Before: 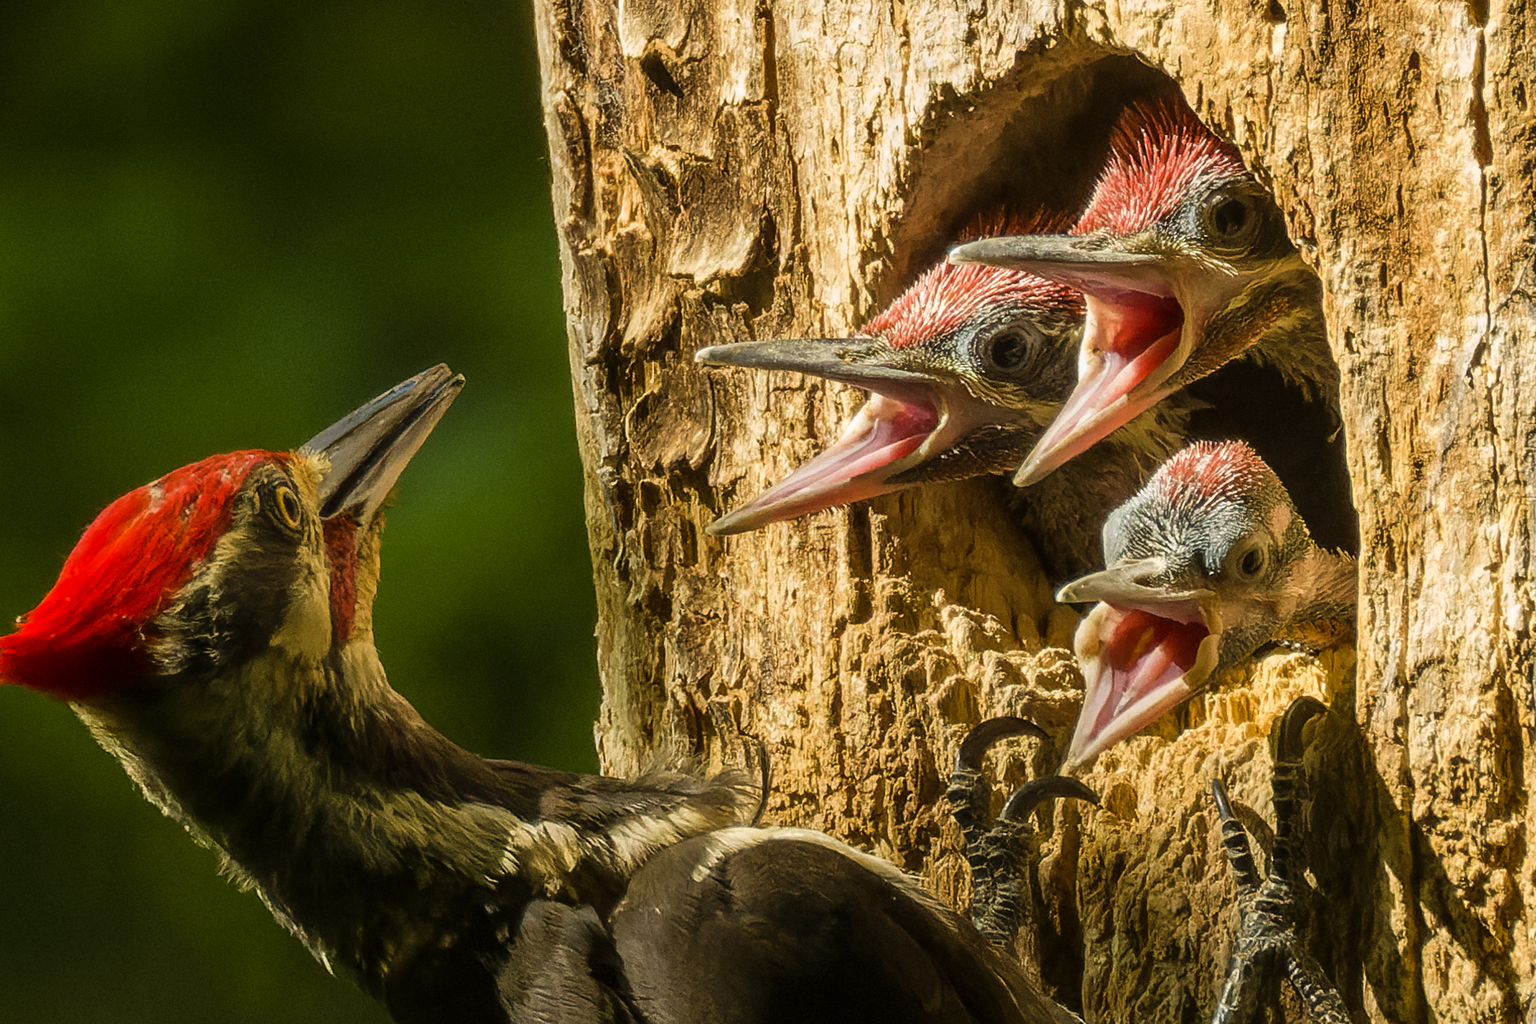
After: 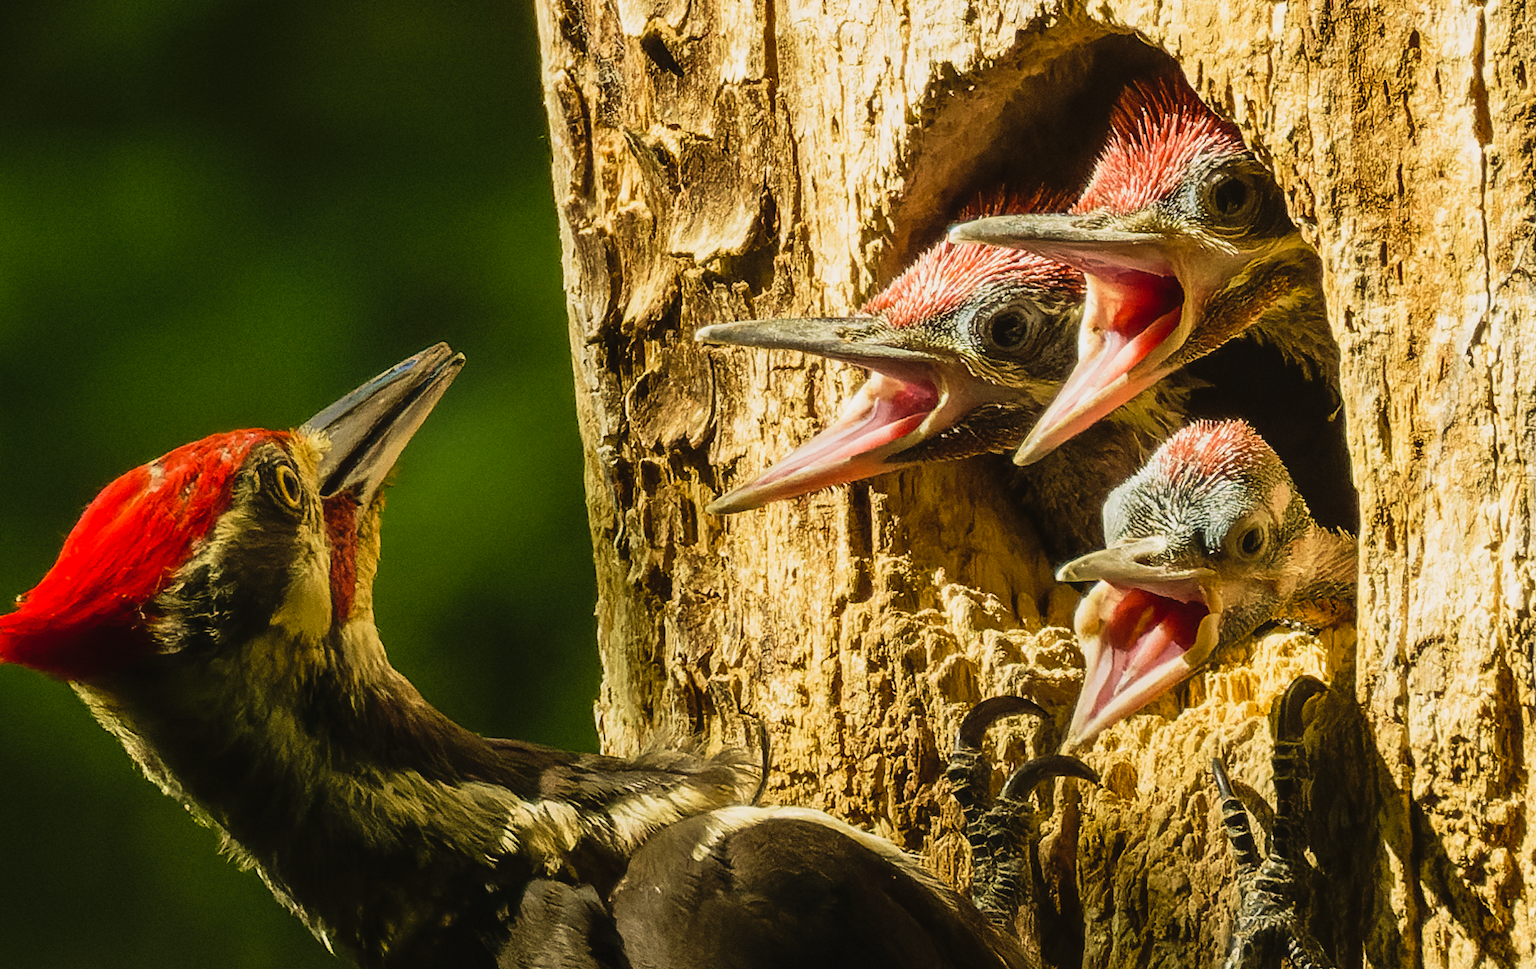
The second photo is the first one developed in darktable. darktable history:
crop and rotate: top 2.112%, bottom 3.23%
tone curve: curves: ch0 [(0, 0.022) (0.114, 0.096) (0.282, 0.299) (0.456, 0.51) (0.613, 0.693) (0.786, 0.843) (0.999, 0.949)]; ch1 [(0, 0) (0.384, 0.365) (0.463, 0.447) (0.486, 0.474) (0.503, 0.5) (0.535, 0.522) (0.555, 0.546) (0.593, 0.599) (0.755, 0.793) (1, 1)]; ch2 [(0, 0) (0.369, 0.375) (0.449, 0.434) (0.501, 0.5) (0.528, 0.517) (0.561, 0.57) (0.612, 0.631) (0.668, 0.659) (1, 1)], preserve colors none
velvia: on, module defaults
